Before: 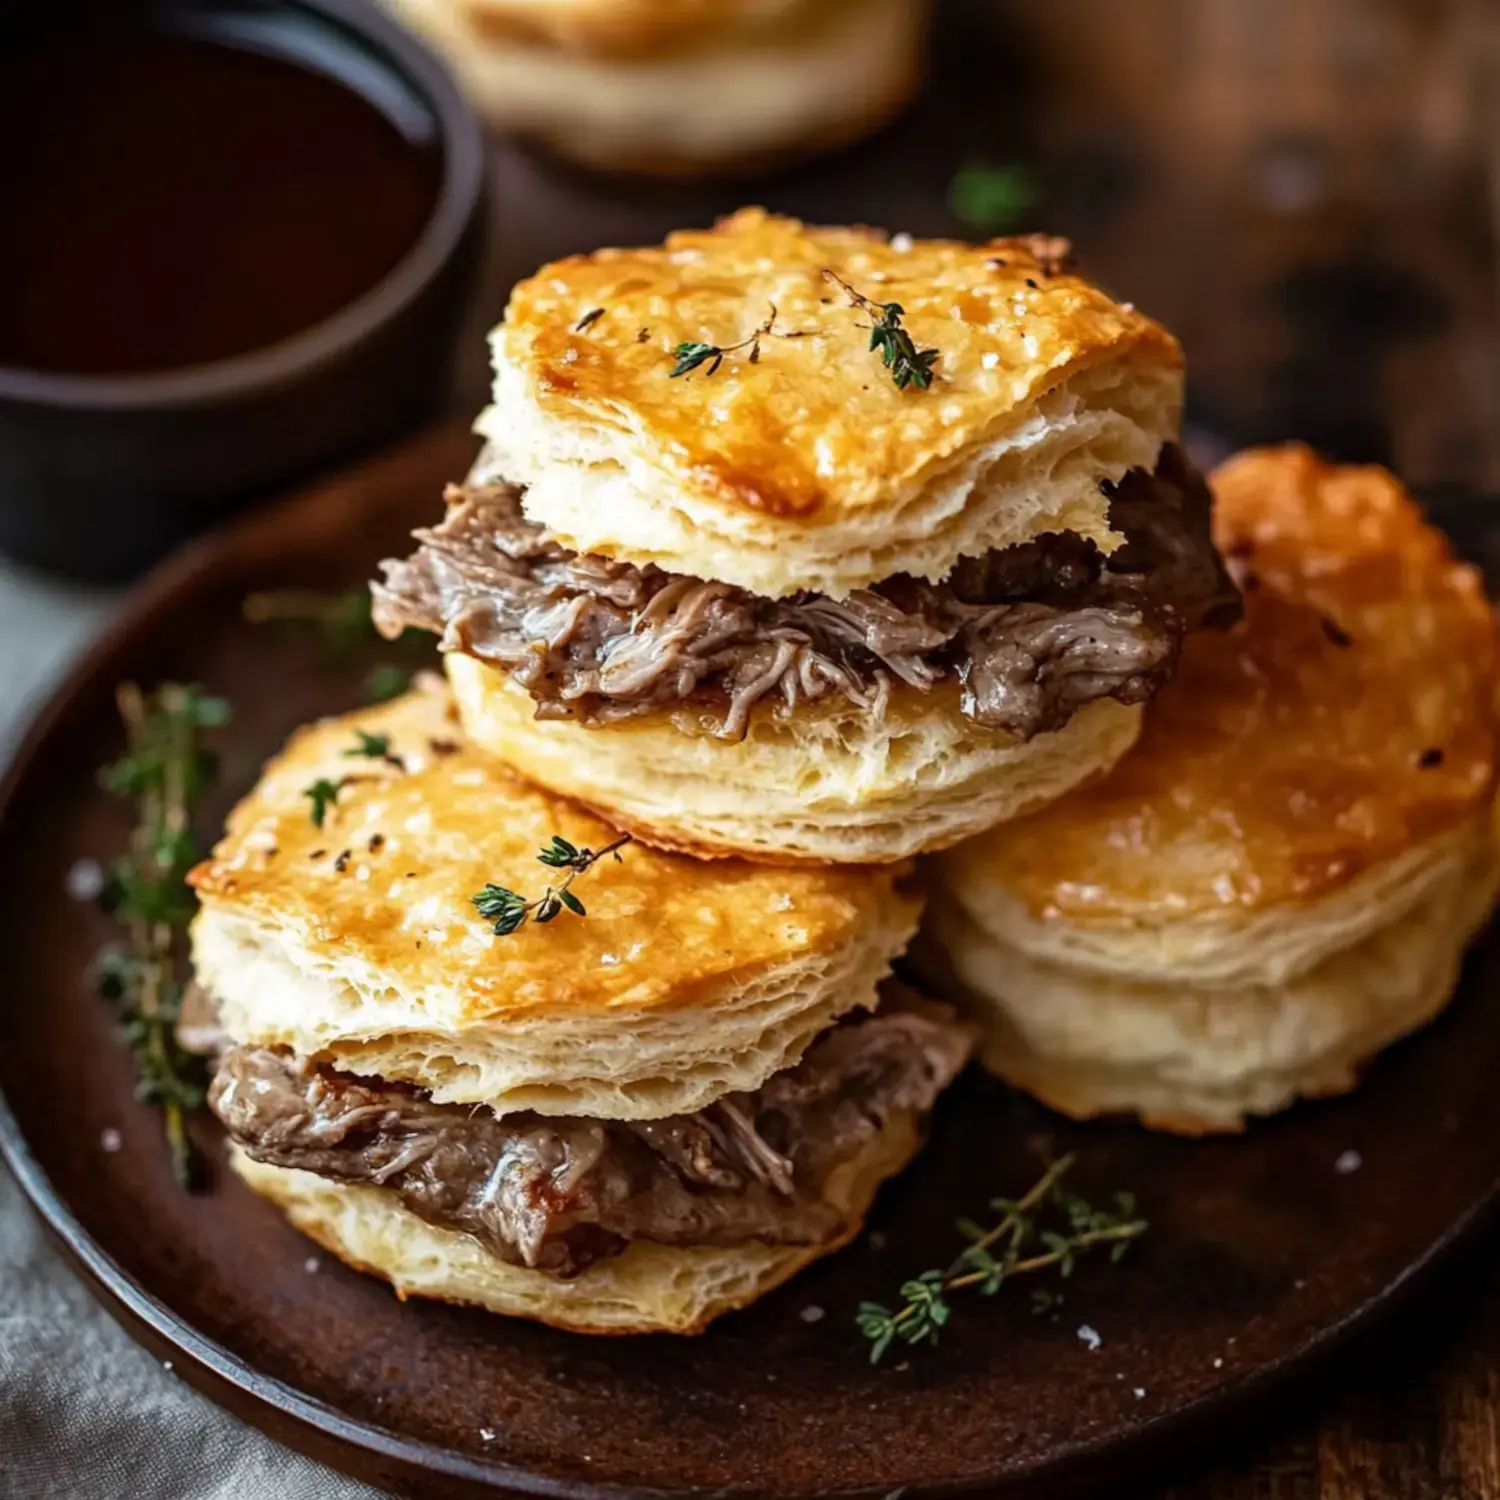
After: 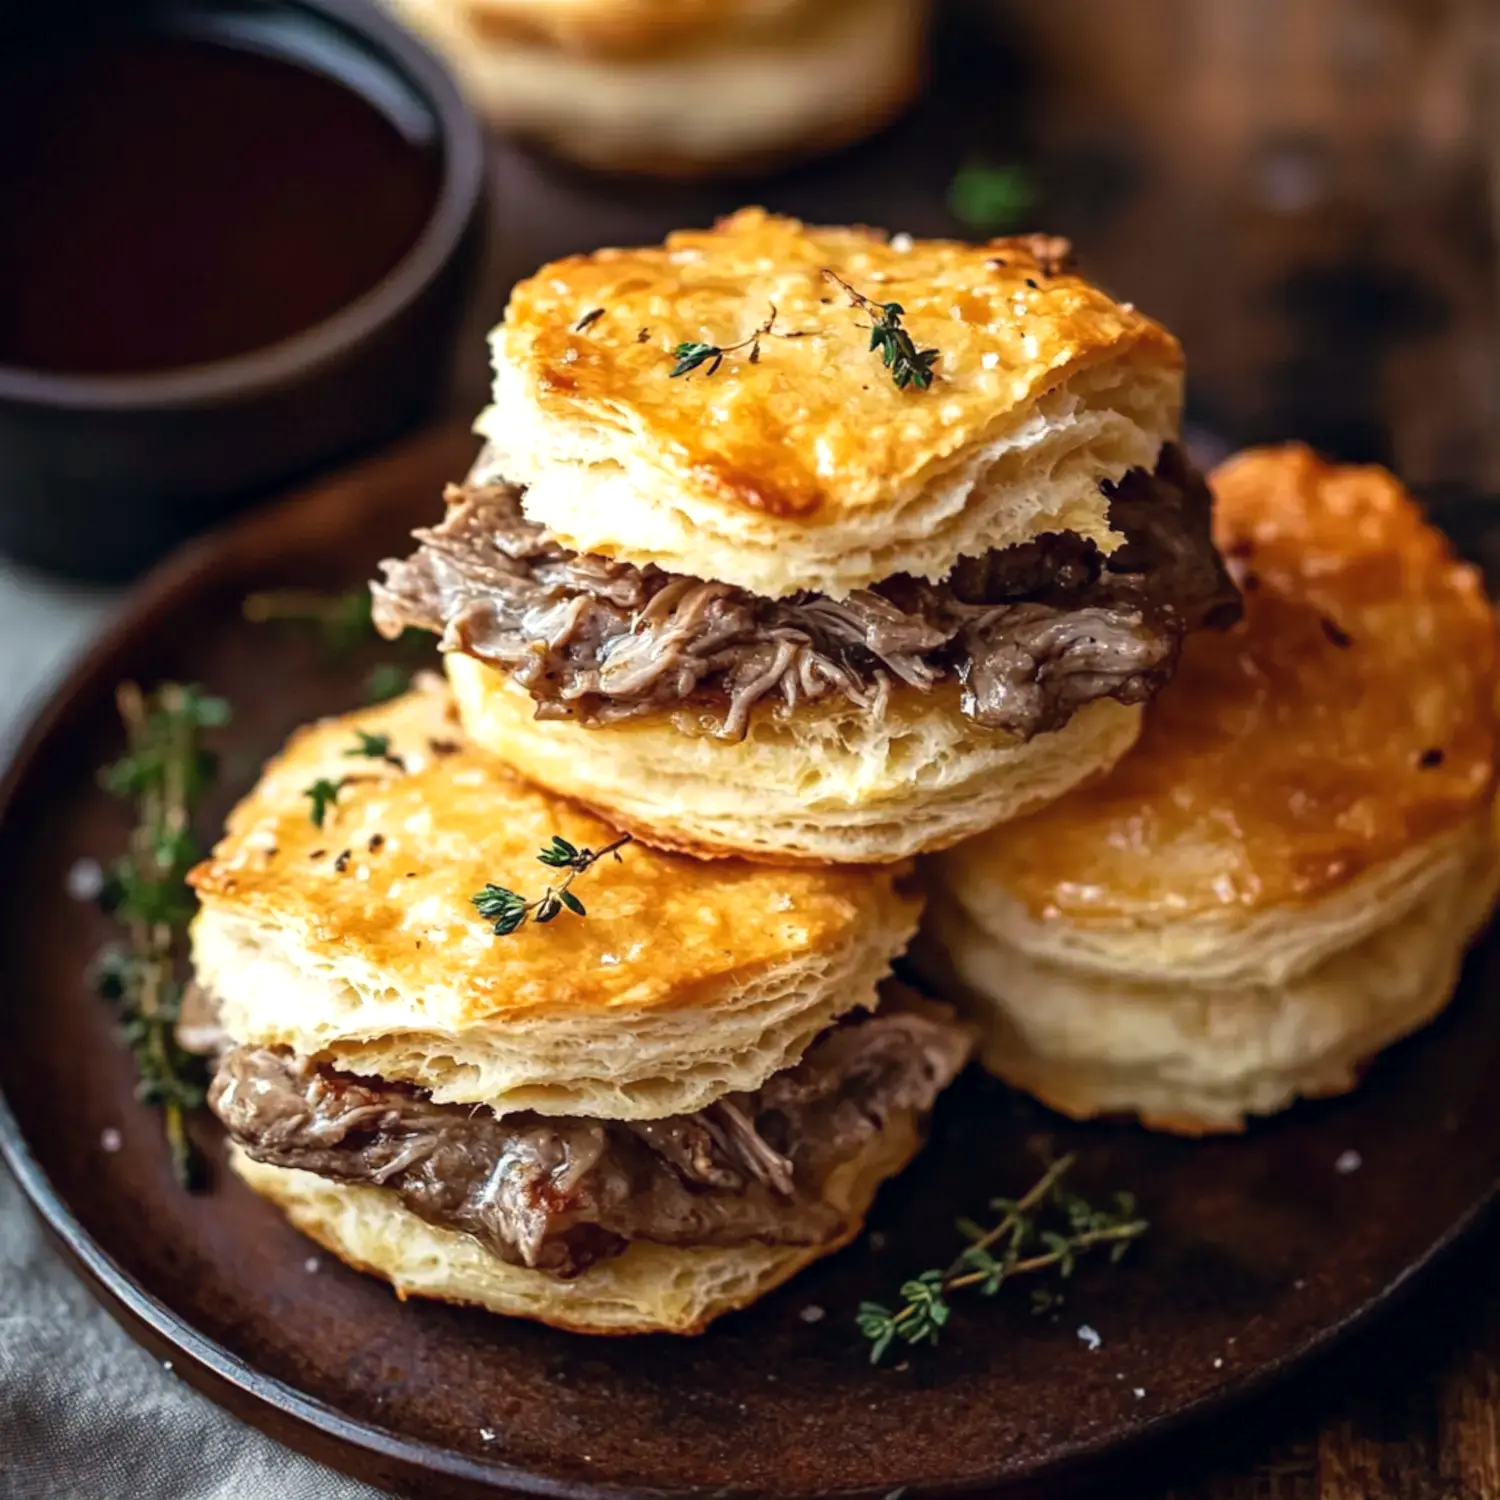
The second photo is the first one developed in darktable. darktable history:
exposure: exposure 0.209 EV, compensate highlight preservation false
color correction: highlights a* 0.512, highlights b* 2.66, shadows a* -1.24, shadows b* -4.67
